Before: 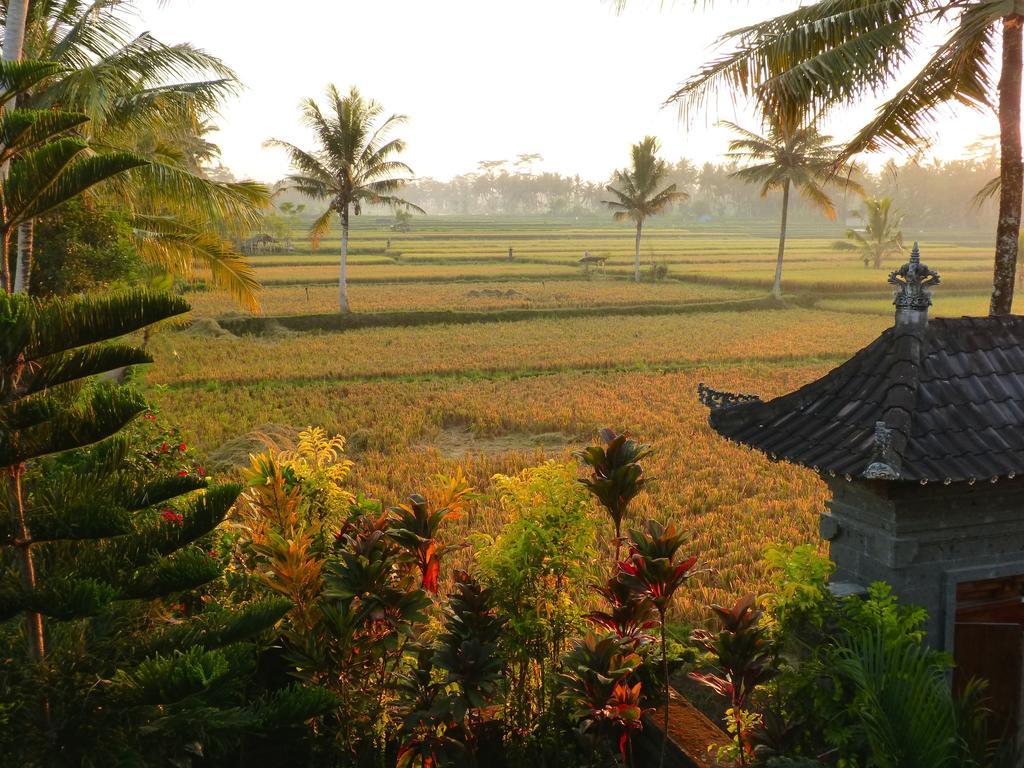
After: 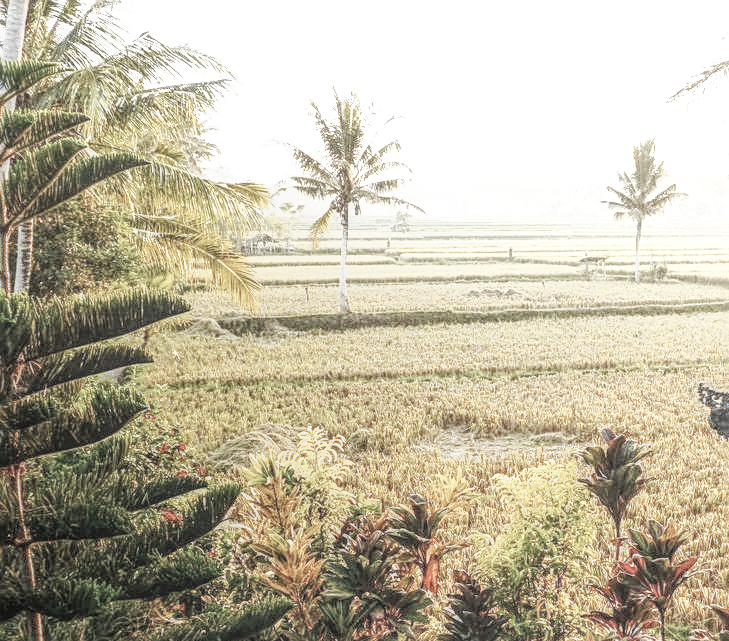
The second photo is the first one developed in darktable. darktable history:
crop: right 28.746%, bottom 16.488%
sharpen: on, module defaults
base curve: curves: ch0 [(0, 0) (0.007, 0.004) (0.027, 0.03) (0.046, 0.07) (0.207, 0.54) (0.442, 0.872) (0.673, 0.972) (1, 1)], preserve colors none
color correction: highlights b* 0.065, saturation 0.335
local contrast: highlights 20%, shadows 26%, detail 200%, midtone range 0.2
haze removal: compatibility mode true, adaptive false
exposure: exposure 0.946 EV, compensate exposure bias true, compensate highlight preservation false
